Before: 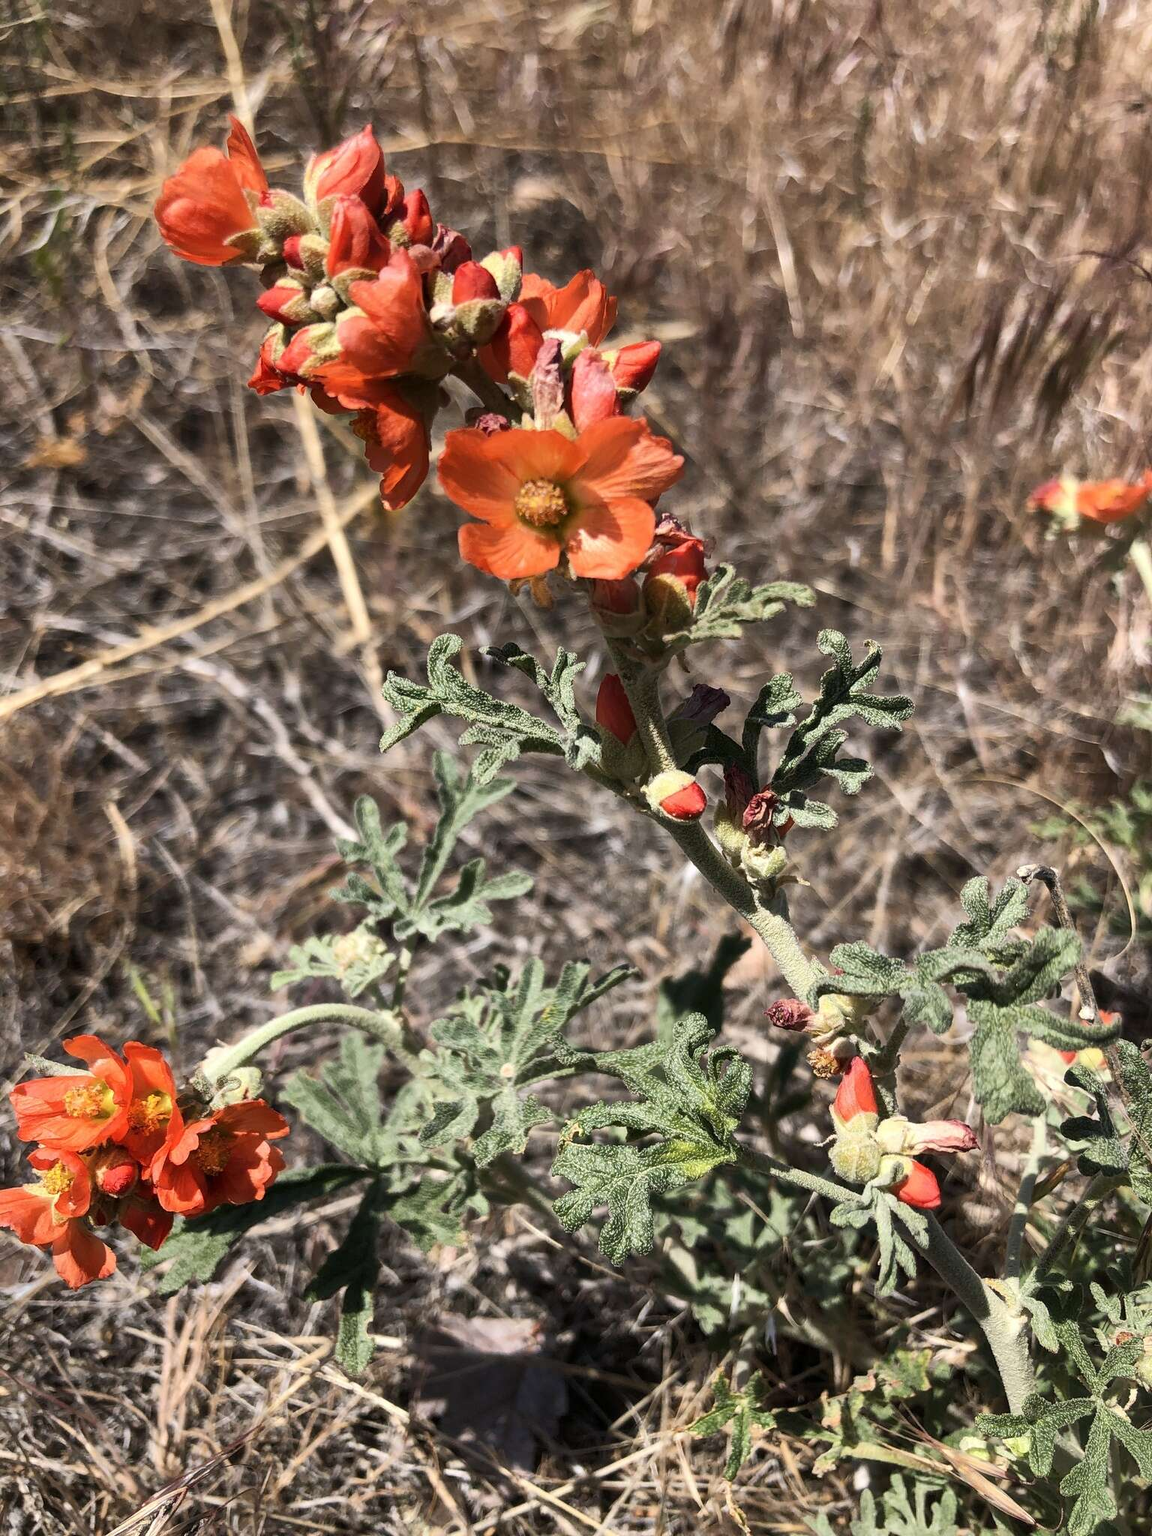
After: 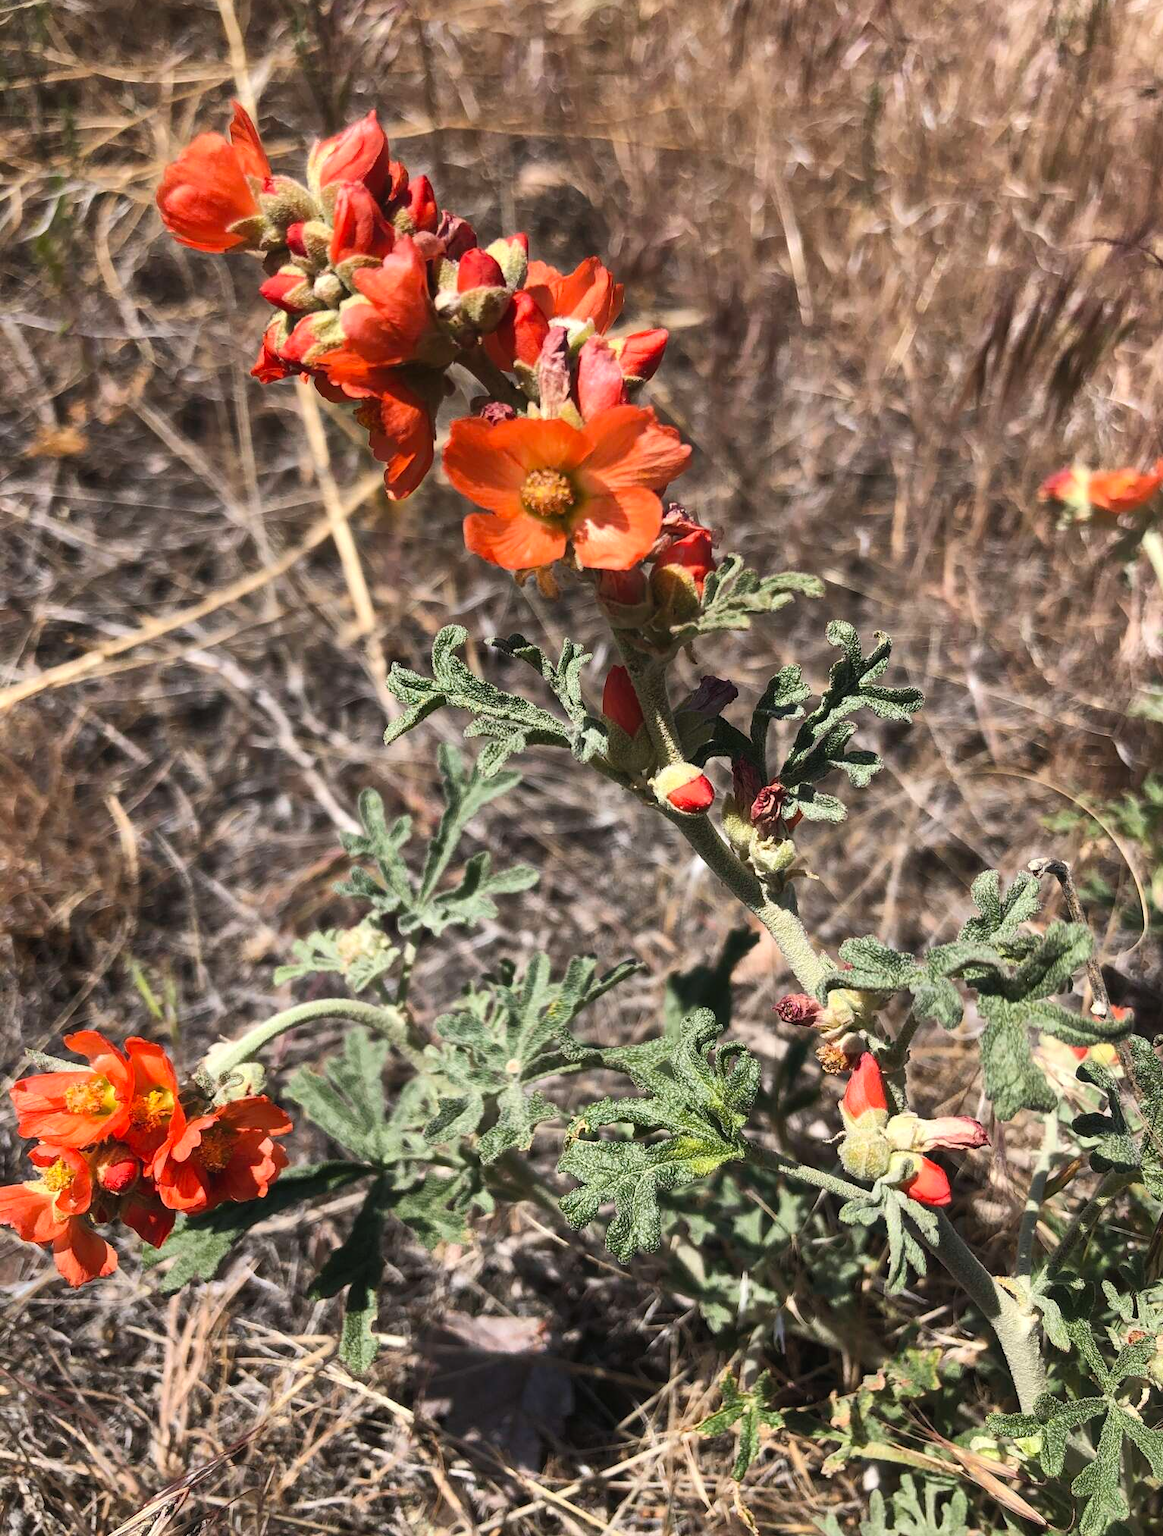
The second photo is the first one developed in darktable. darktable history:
exposure: black level correction -0.003, exposure 0.04 EV, compensate highlight preservation false
crop: top 1.049%, right 0.001%
